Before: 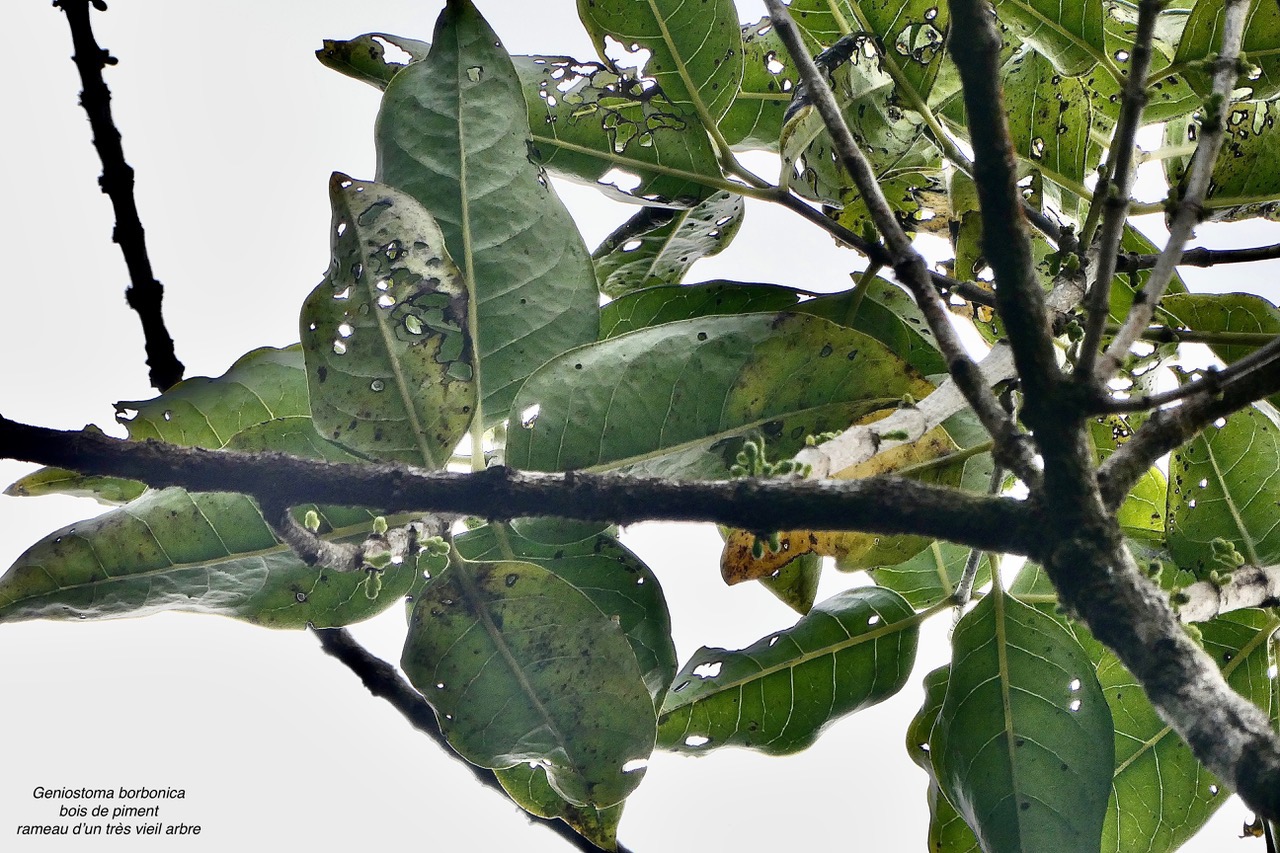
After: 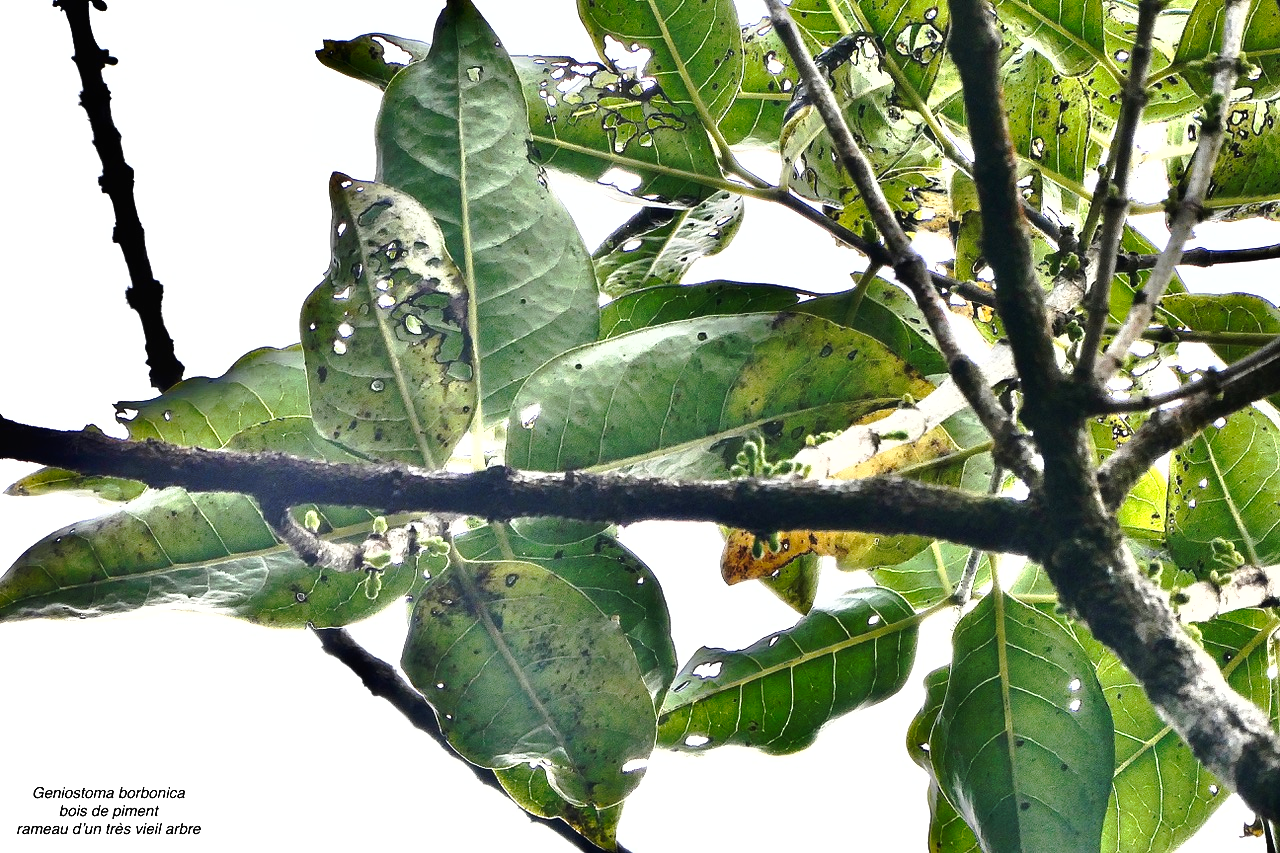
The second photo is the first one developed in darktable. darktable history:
shadows and highlights: soften with gaussian
tone curve: curves: ch0 [(0, 0.021) (0.059, 0.053) (0.212, 0.18) (0.337, 0.304) (0.495, 0.505) (0.725, 0.731) (0.89, 0.919) (1, 1)]; ch1 [(0, 0) (0.094, 0.081) (0.285, 0.299) (0.413, 0.43) (0.479, 0.475) (0.54, 0.55) (0.615, 0.65) (0.683, 0.688) (1, 1)]; ch2 [(0, 0) (0.257, 0.217) (0.434, 0.434) (0.498, 0.507) (0.599, 0.578) (1, 1)], preserve colors none
exposure: exposure 0.997 EV, compensate highlight preservation false
